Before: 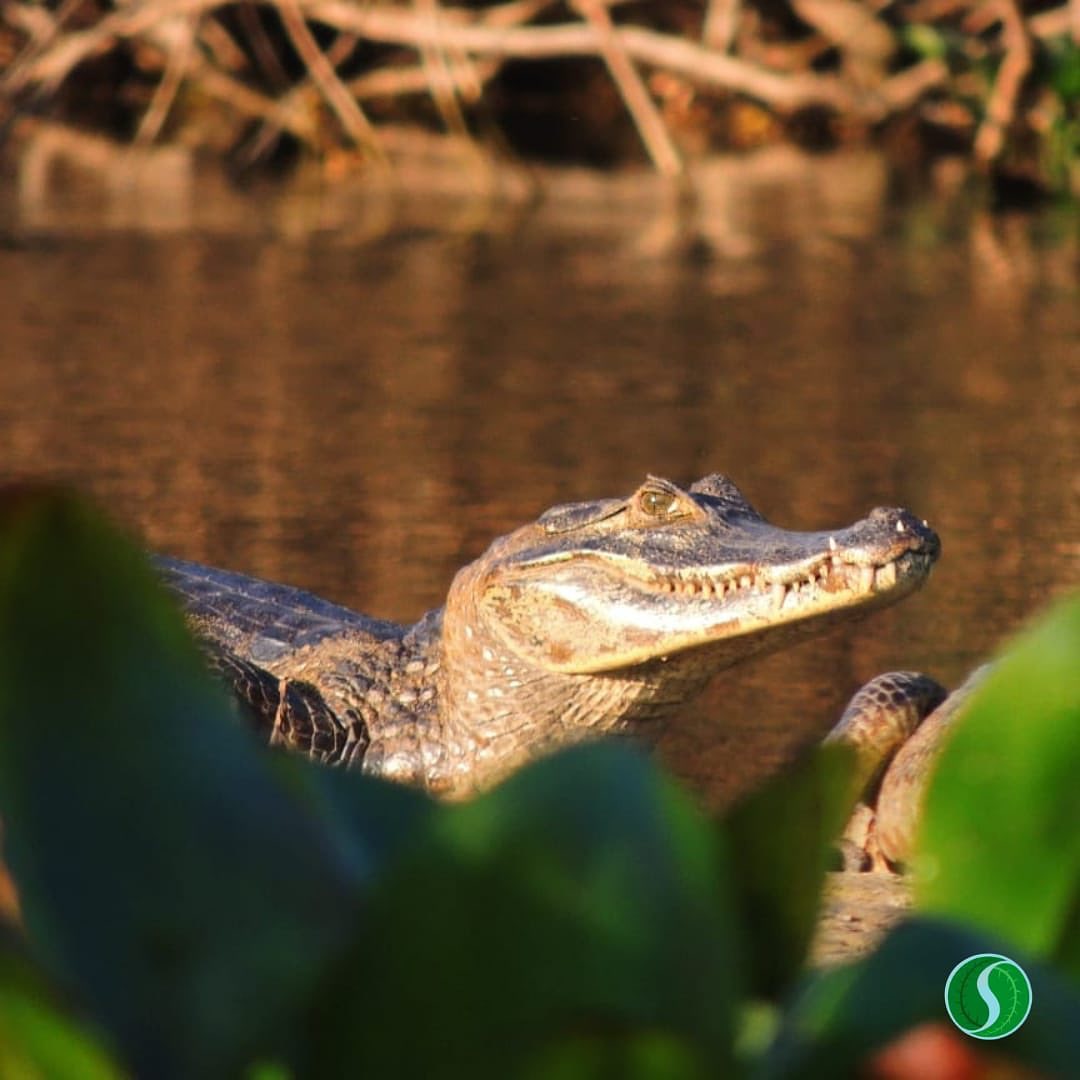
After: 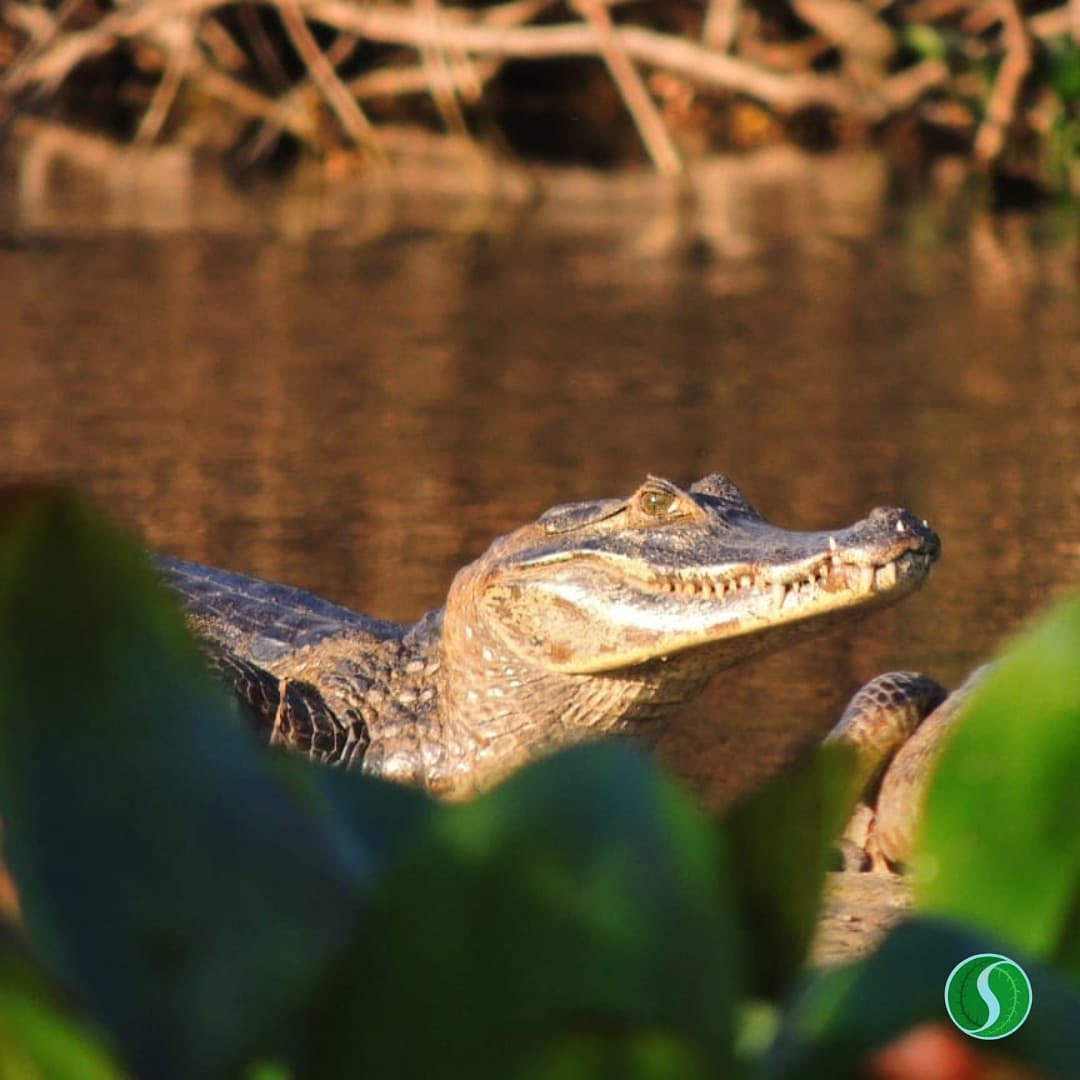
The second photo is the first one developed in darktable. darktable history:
shadows and highlights: shadows 24.19, highlights -76.64, soften with gaussian
